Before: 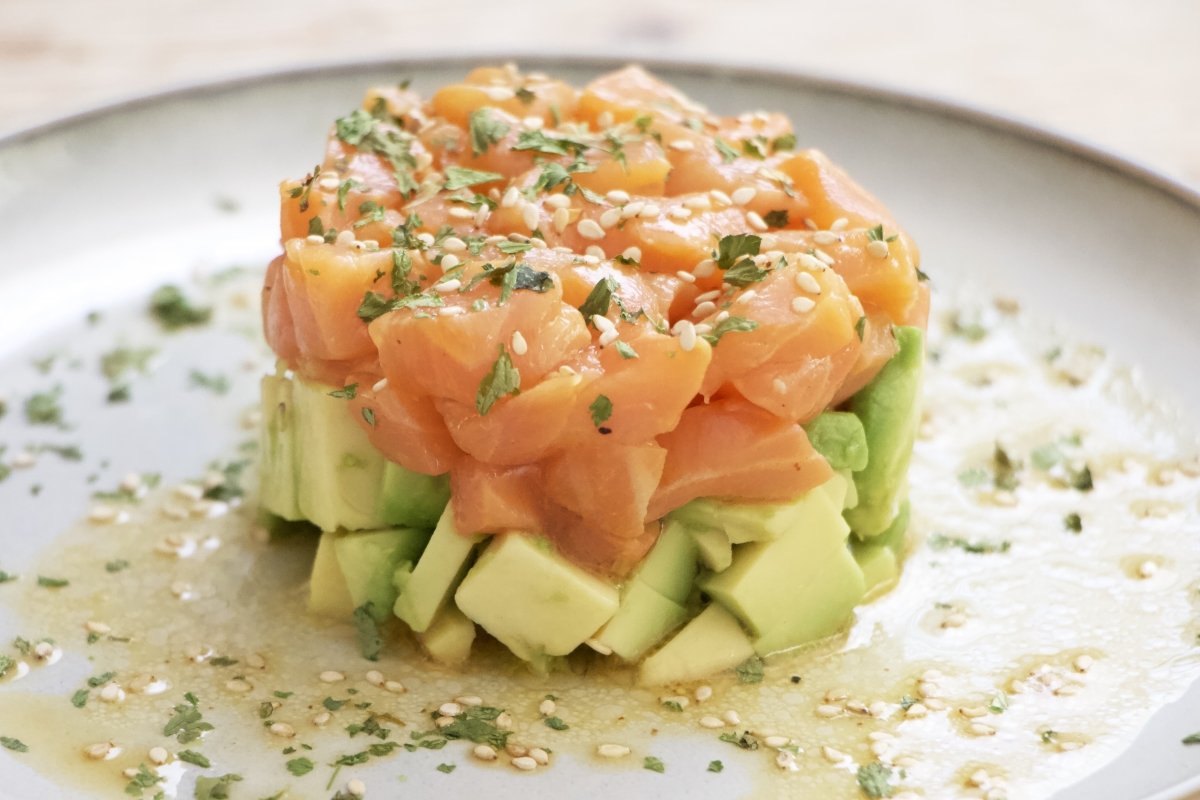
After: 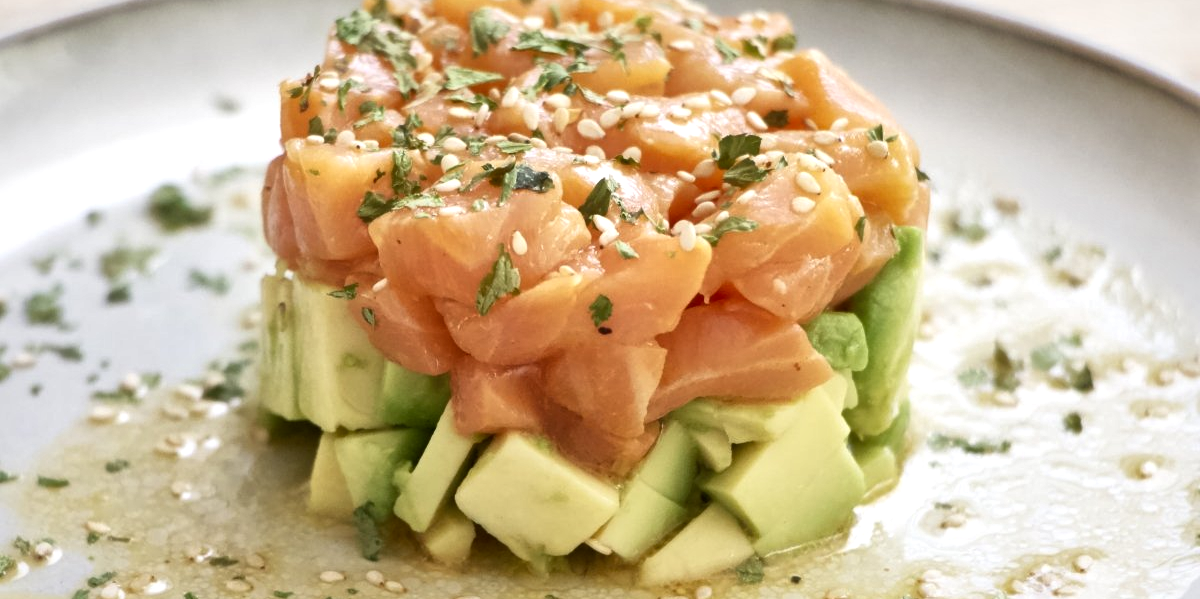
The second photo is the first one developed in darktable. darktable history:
crop and rotate: top 12.576%, bottom 12.468%
local contrast: mode bilateral grid, contrast 19, coarseness 50, detail 172%, midtone range 0.2
color calibration: illuminant same as pipeline (D50), adaptation none (bypass), x 0.332, y 0.334, temperature 5011.47 K
